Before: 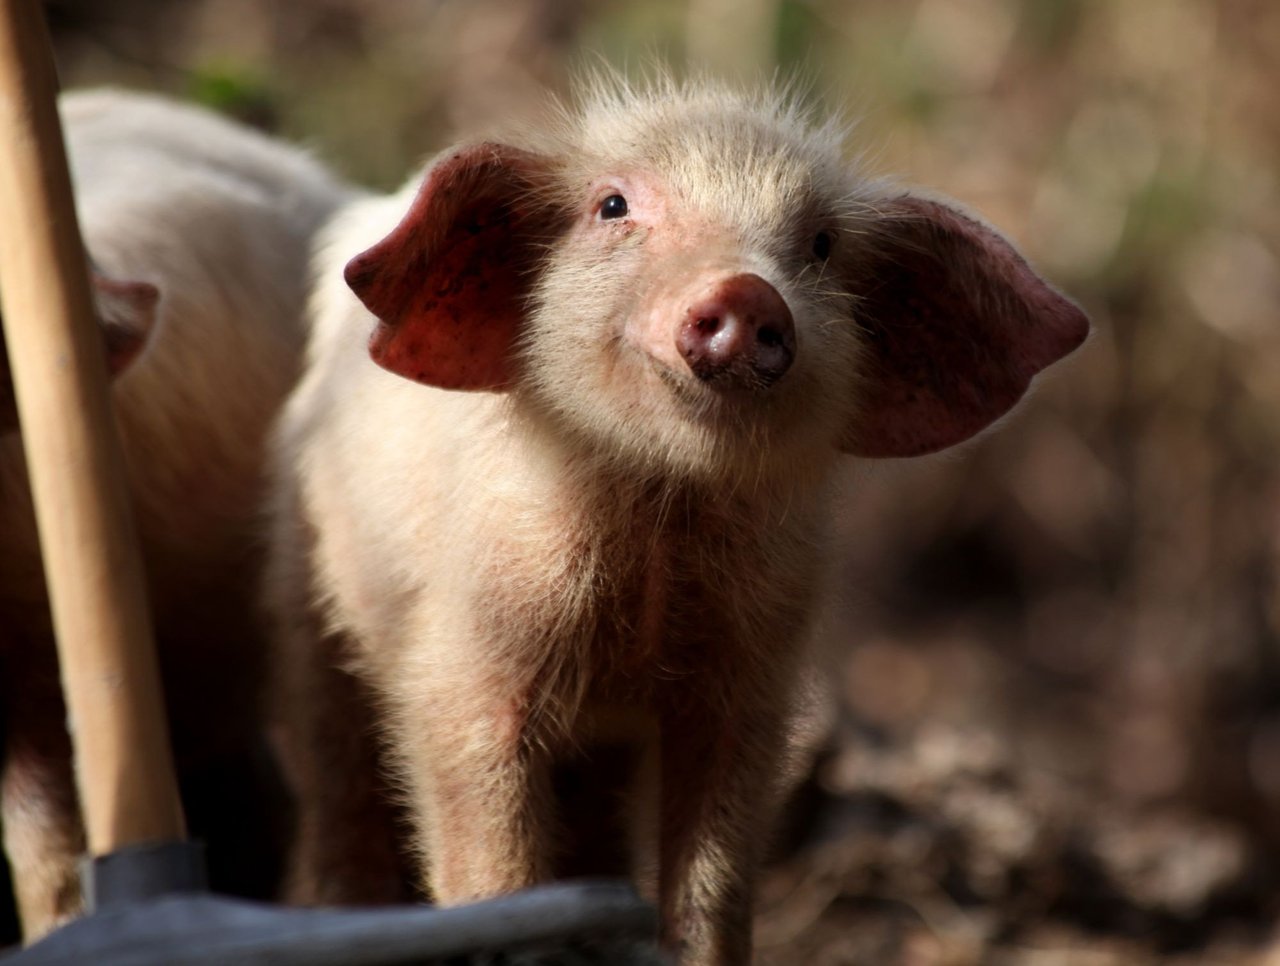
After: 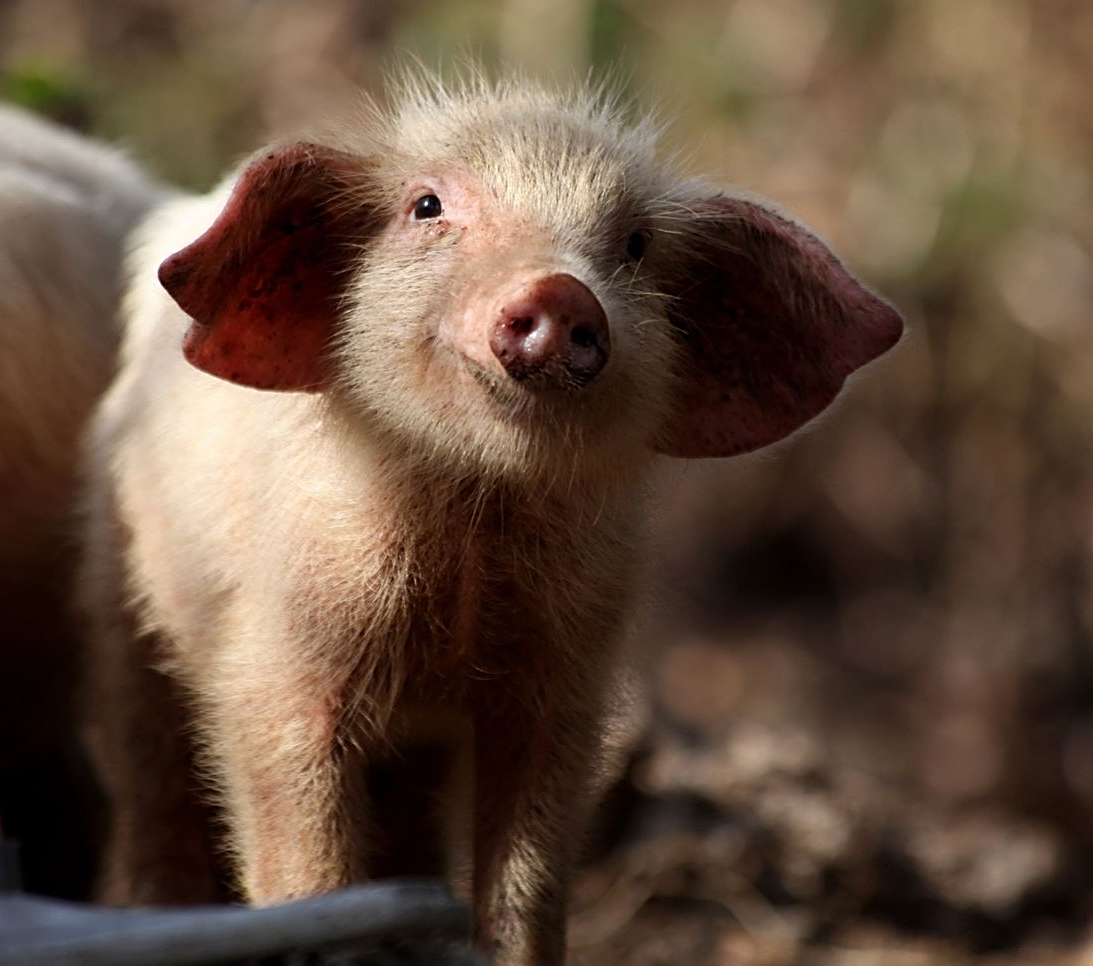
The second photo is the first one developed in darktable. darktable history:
crop and rotate: left 14.584%
sharpen: radius 2.767
